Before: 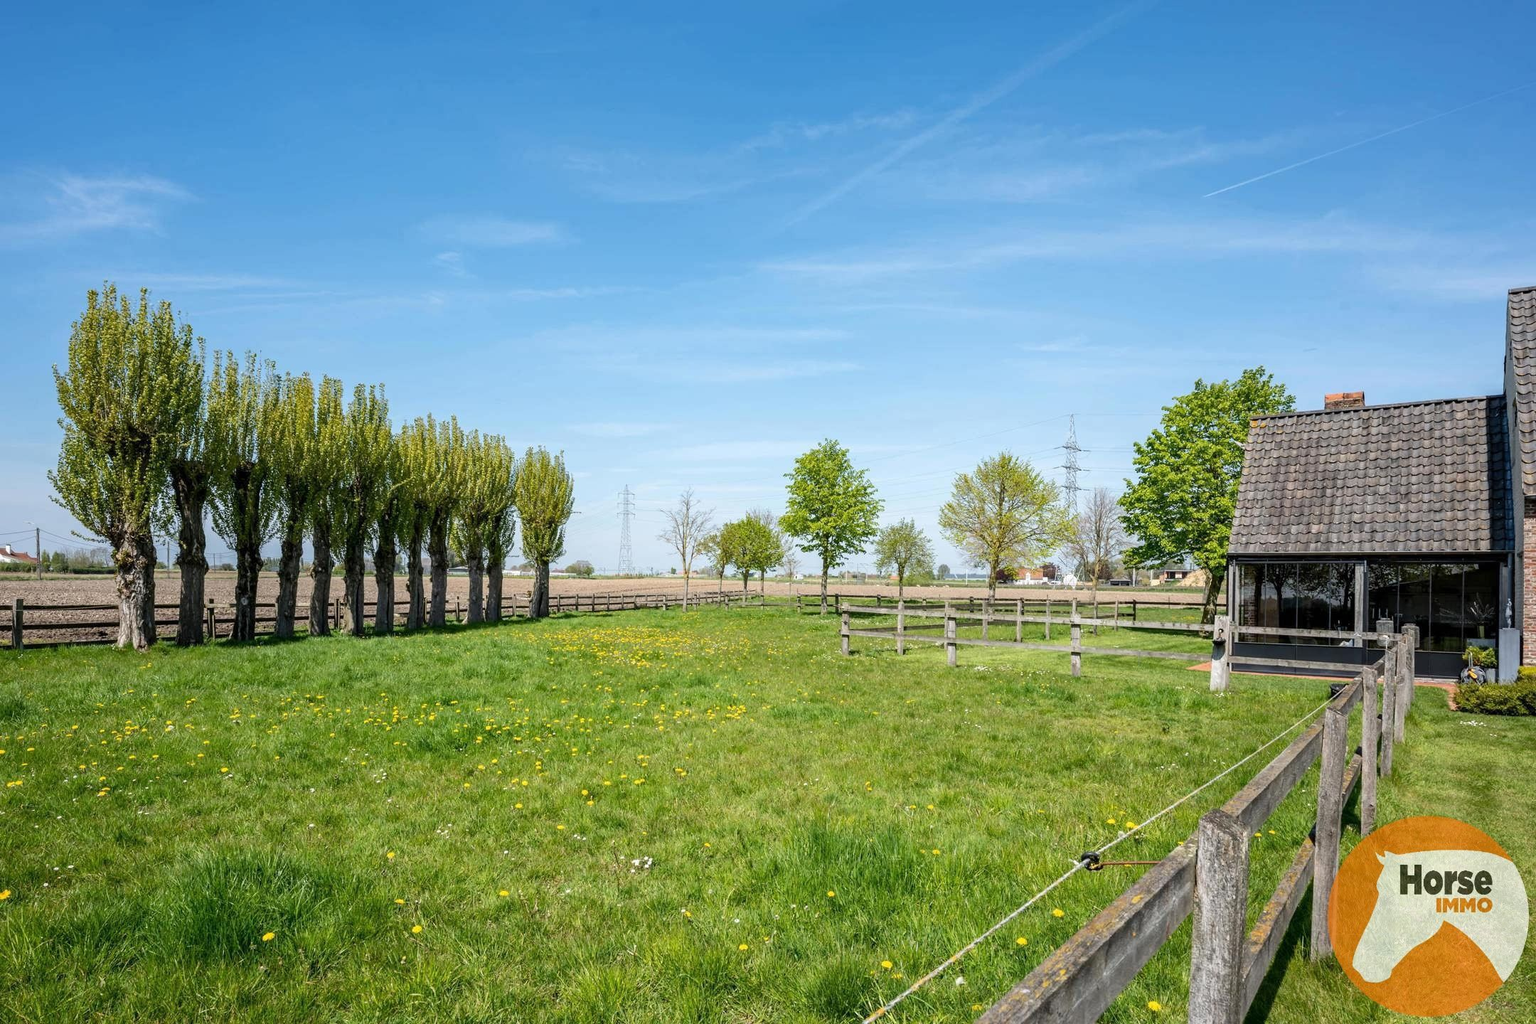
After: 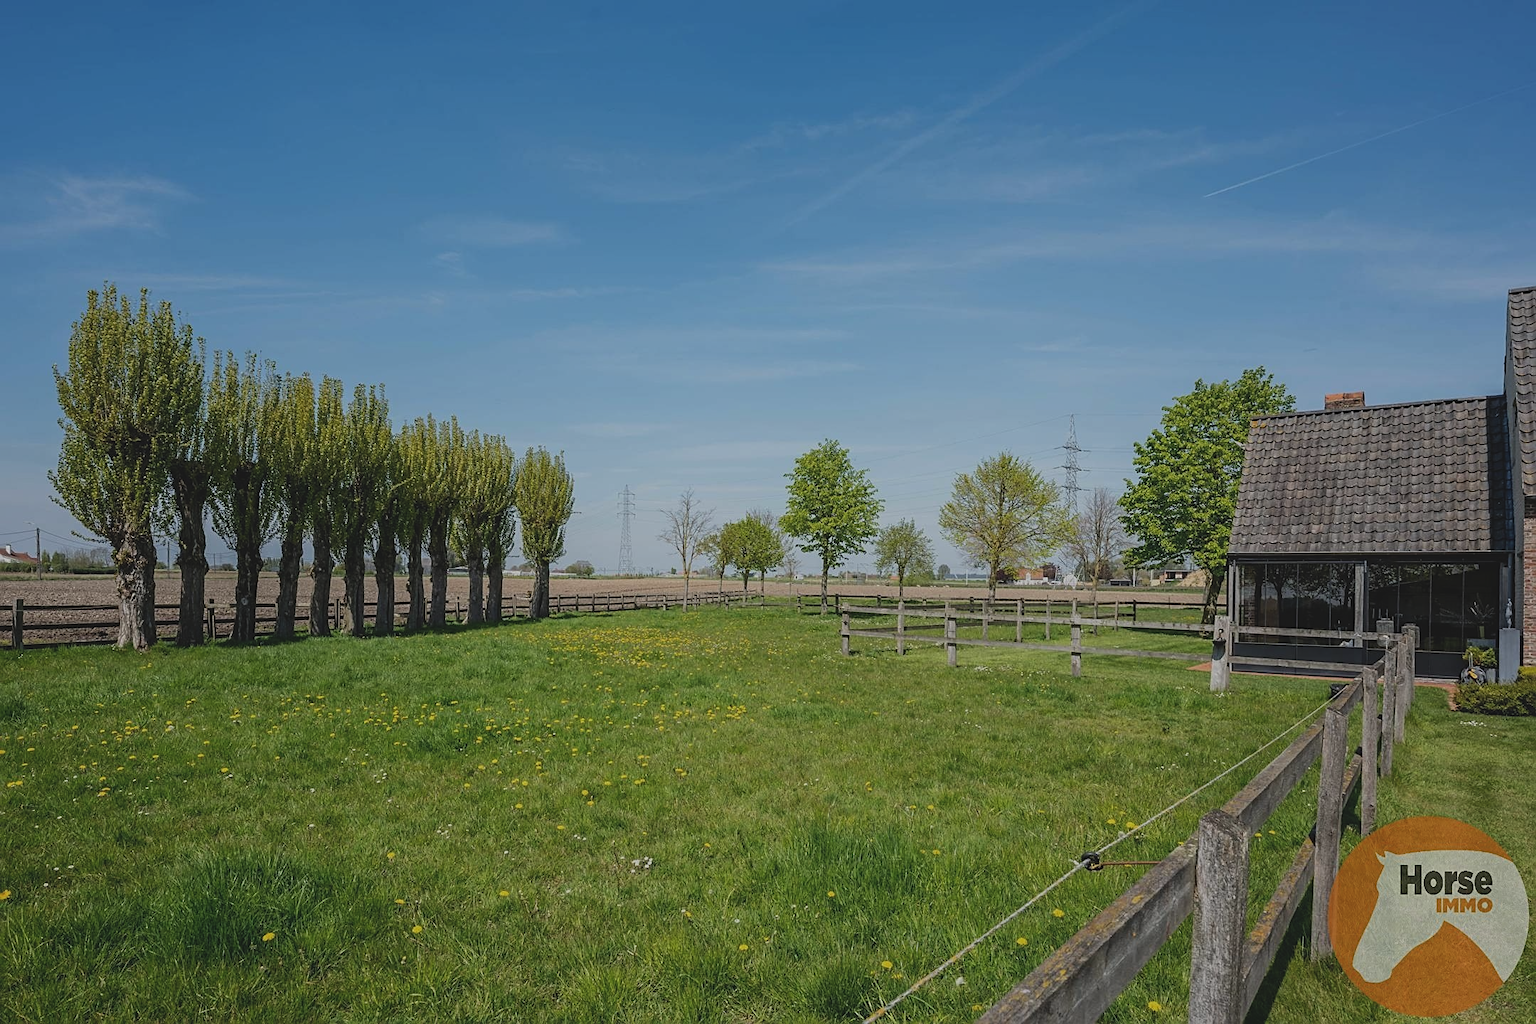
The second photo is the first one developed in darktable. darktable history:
exposure: black level correction -0.018, exposure -1.015 EV, compensate highlight preservation false
local contrast: mode bilateral grid, contrast 99, coarseness 99, detail 90%, midtone range 0.2
sharpen: on, module defaults
